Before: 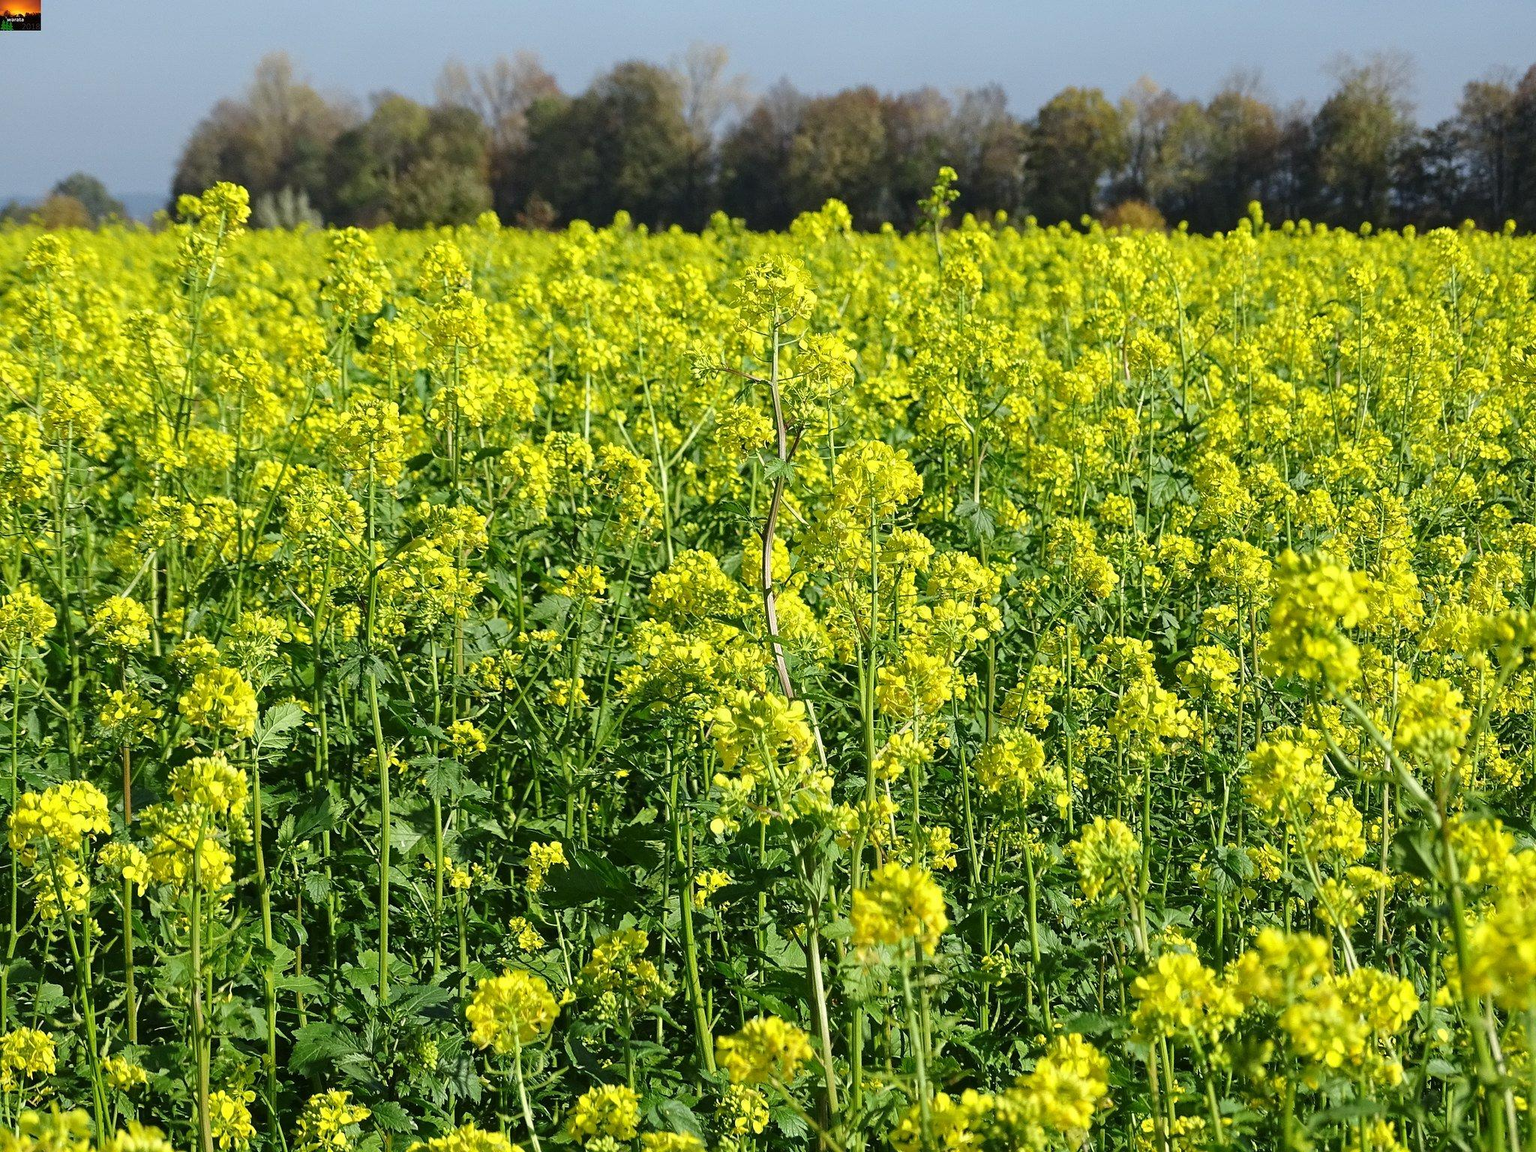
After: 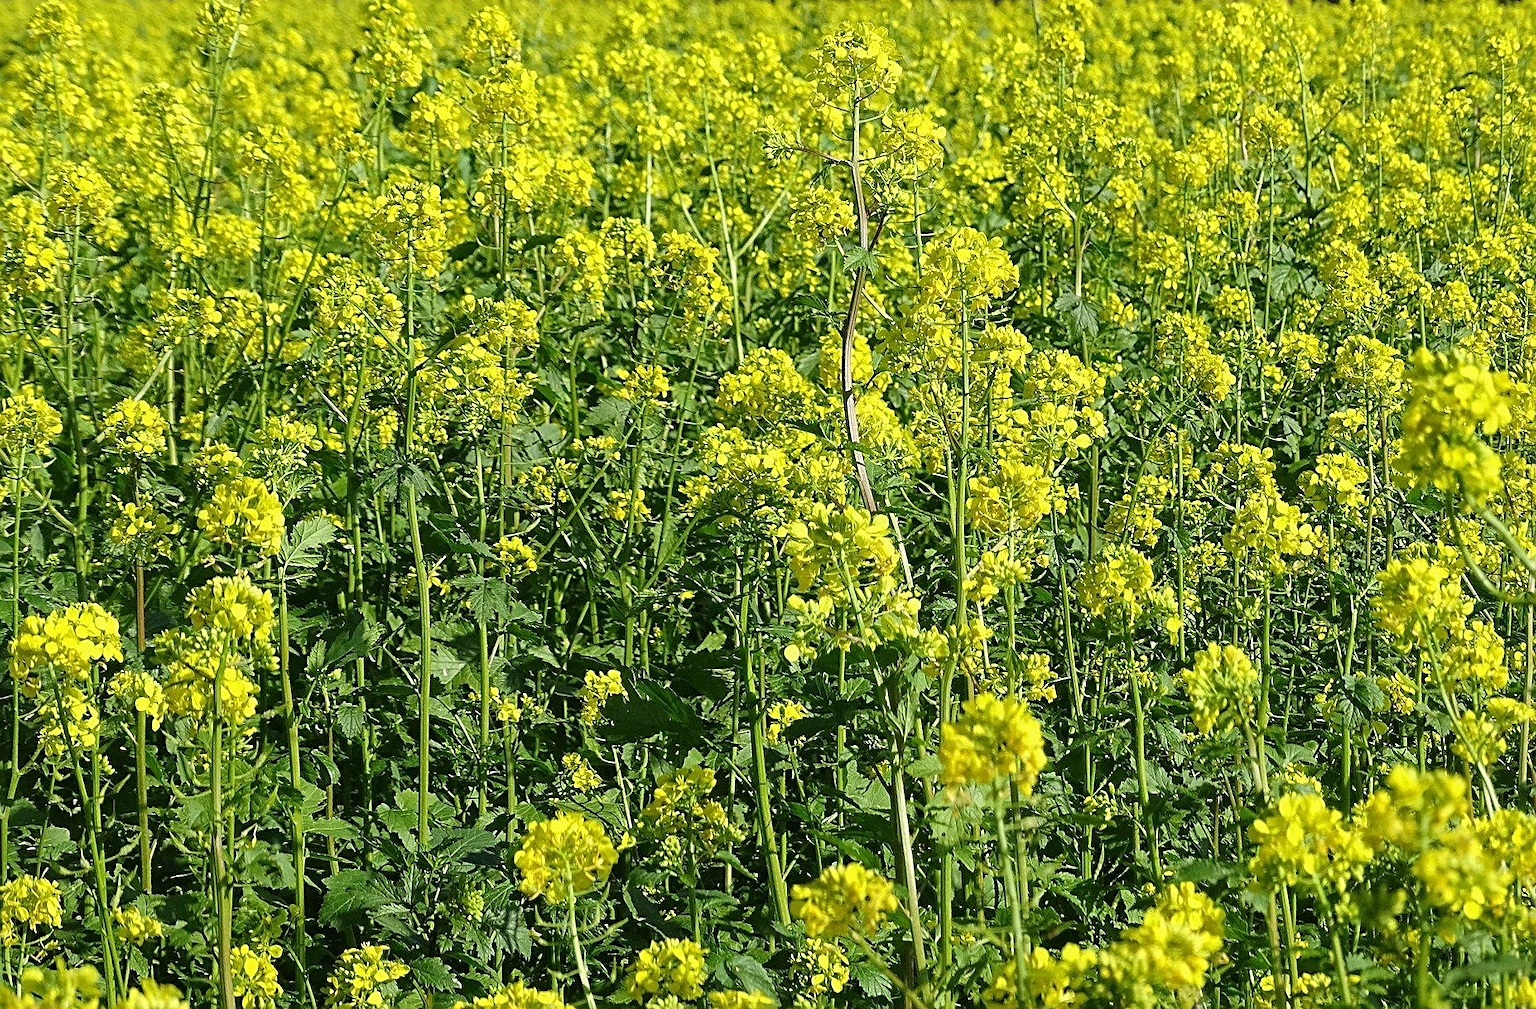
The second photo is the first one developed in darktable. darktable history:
sharpen: on, module defaults
exposure: exposure -0.065 EV, compensate highlight preservation false
crop: top 20.409%, right 9.39%, bottom 0.22%
tone equalizer: on, module defaults
